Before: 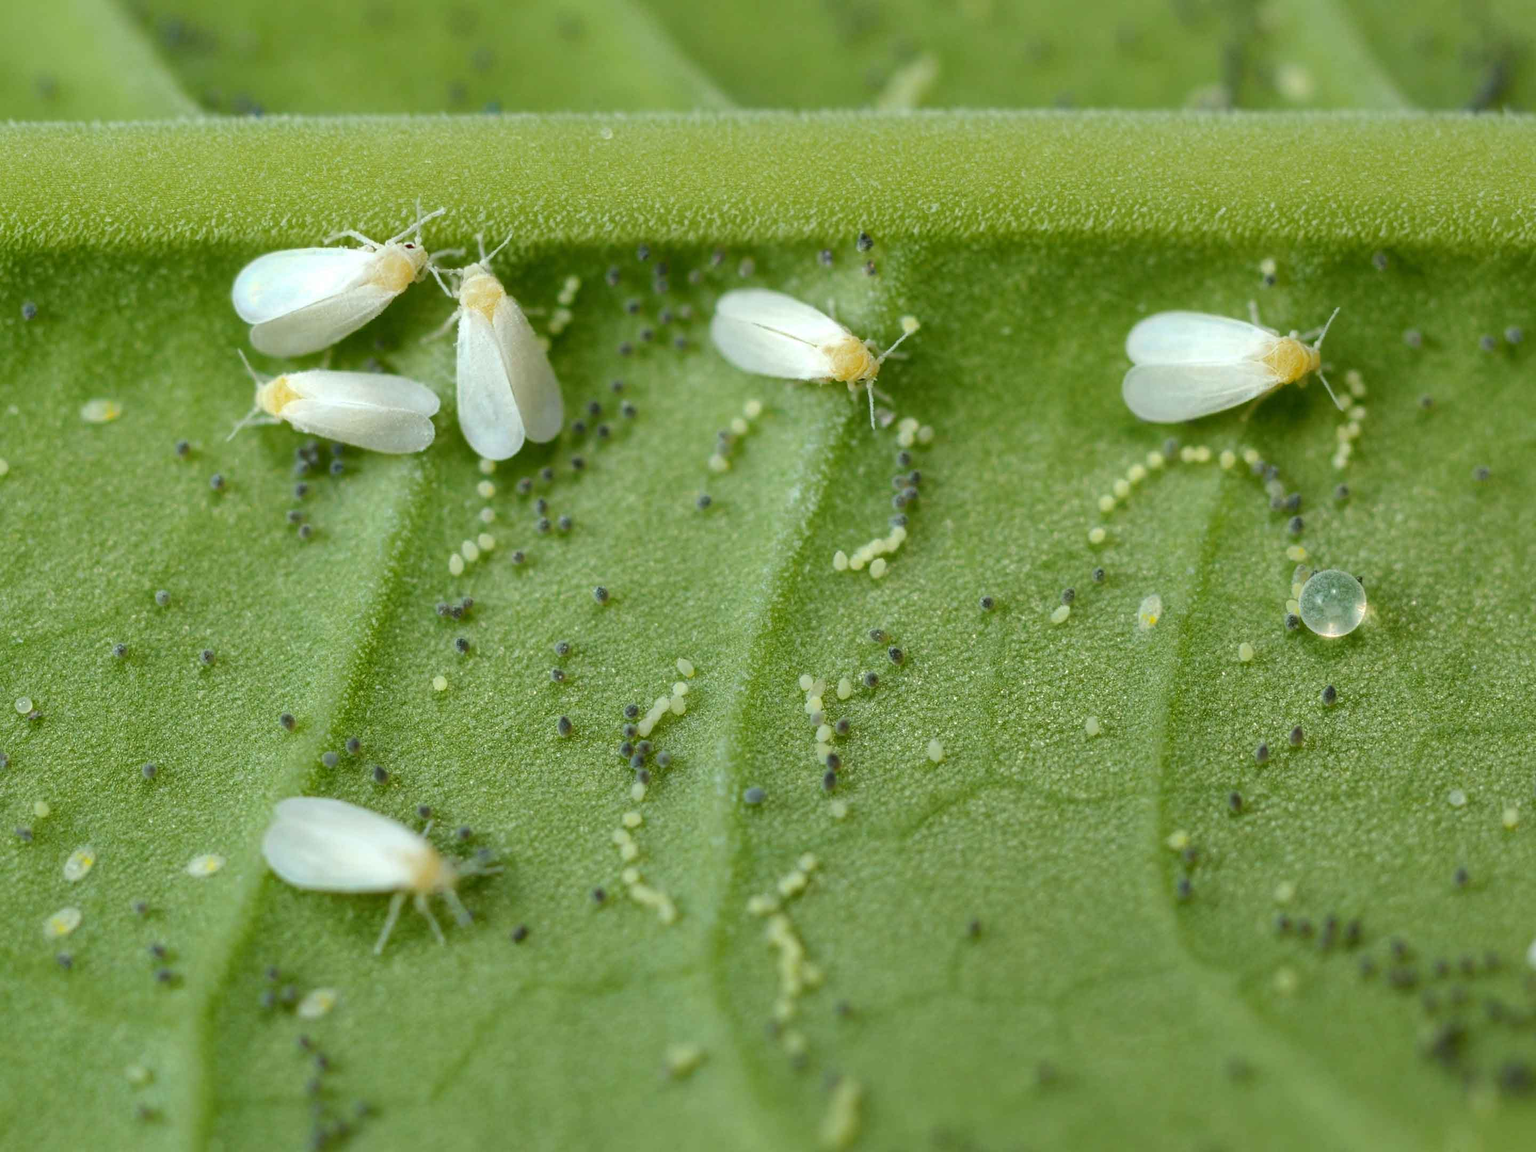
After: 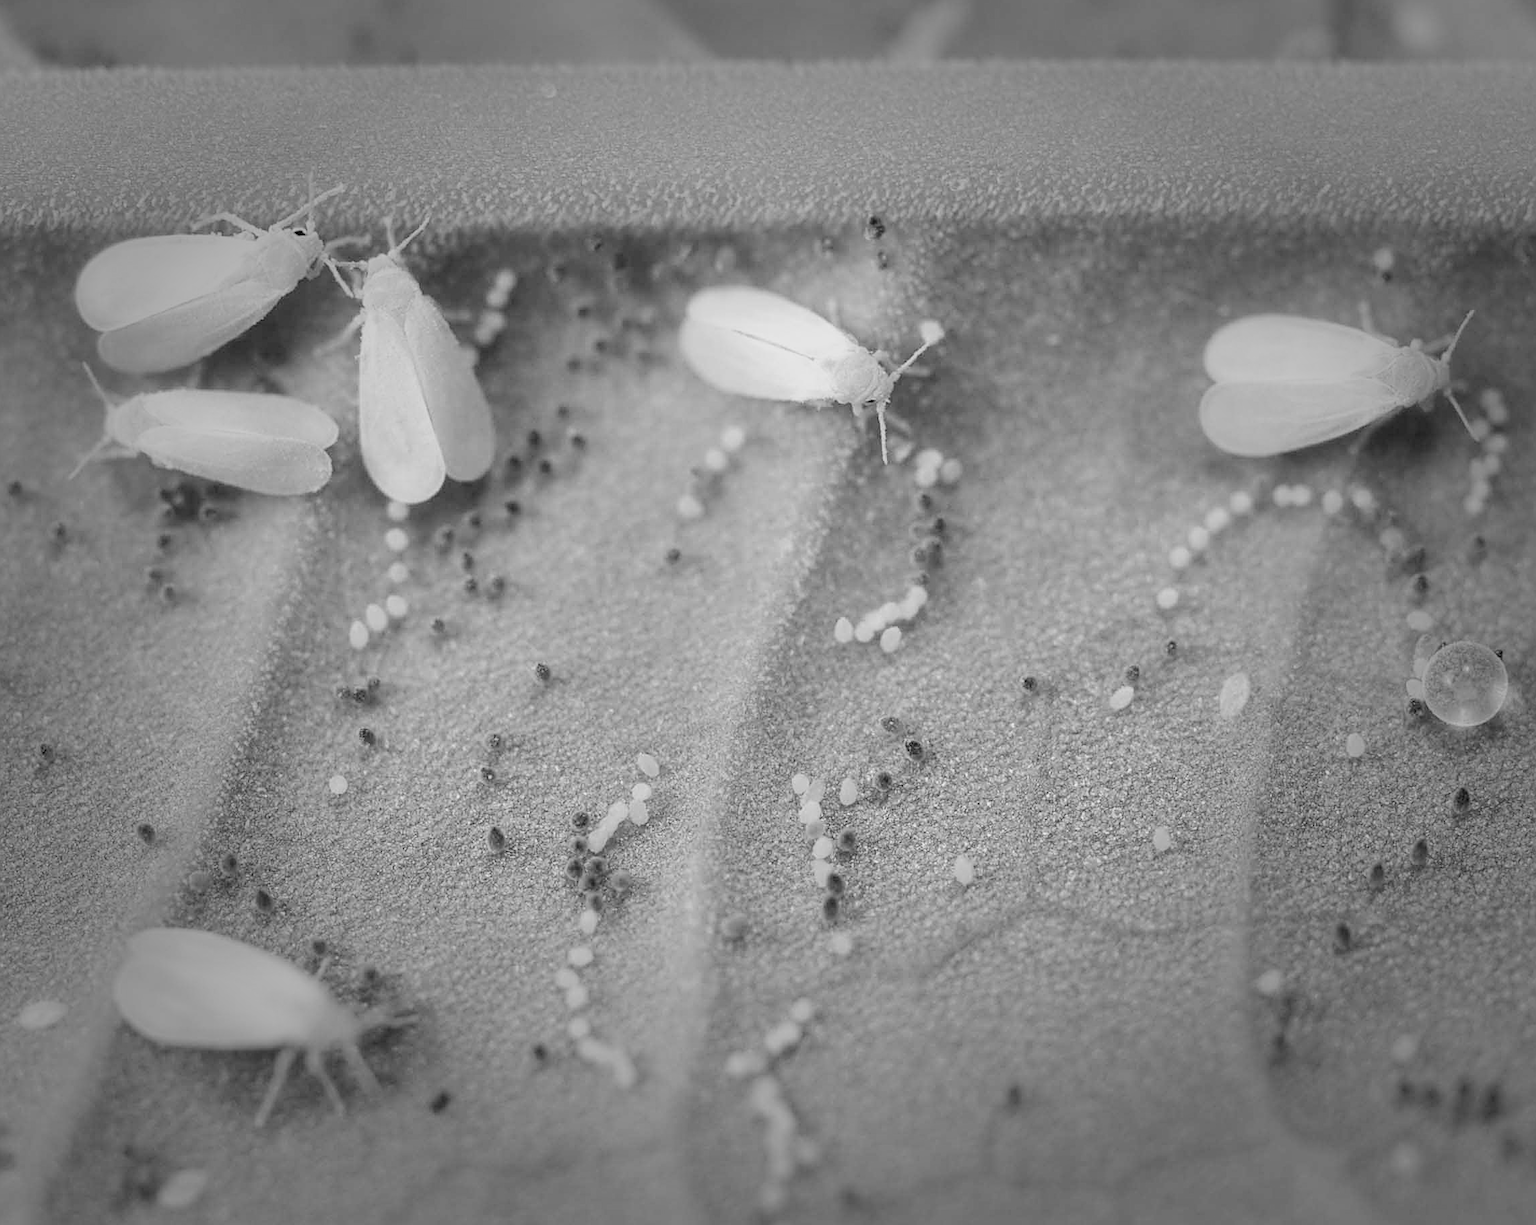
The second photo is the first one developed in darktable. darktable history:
crop: left 11.225%, top 5.381%, right 9.565%, bottom 10.314%
exposure: exposure 0.556 EV, compensate highlight preservation false
monochrome: size 3.1
vignetting: fall-off start 48.41%, automatic ratio true, width/height ratio 1.29, unbound false
sharpen: on, module defaults
filmic rgb: black relative exposure -7.65 EV, white relative exposure 4.56 EV, hardness 3.61
rotate and perspective: automatic cropping off
